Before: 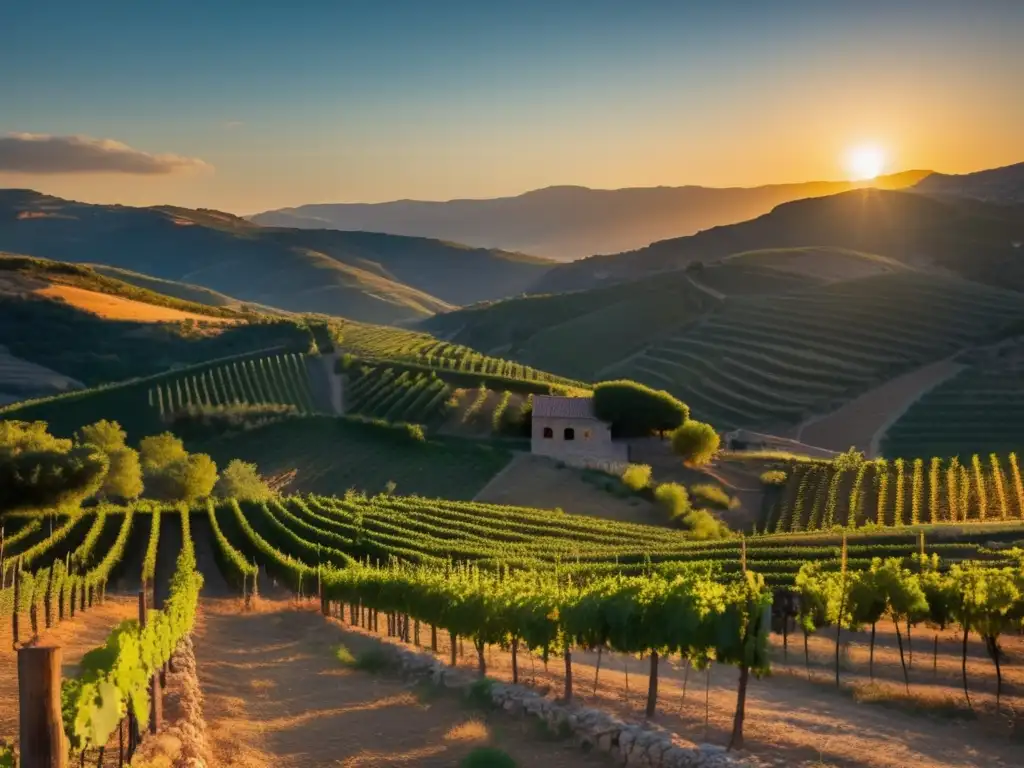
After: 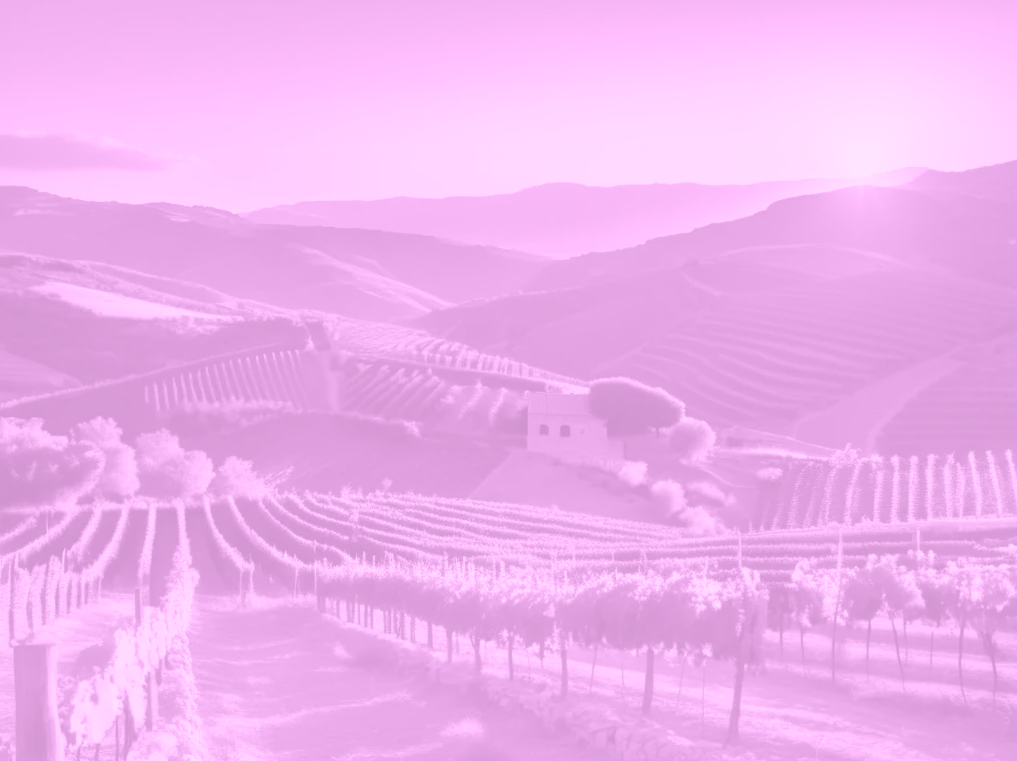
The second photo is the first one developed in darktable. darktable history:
white balance: red 1, blue 1
base curve: curves: ch0 [(0, 0) (0.257, 0.25) (0.482, 0.586) (0.757, 0.871) (1, 1)]
colorize: hue 331.2°, saturation 75%, source mix 30.28%, lightness 70.52%, version 1
crop: left 0.434%, top 0.485%, right 0.244%, bottom 0.386%
